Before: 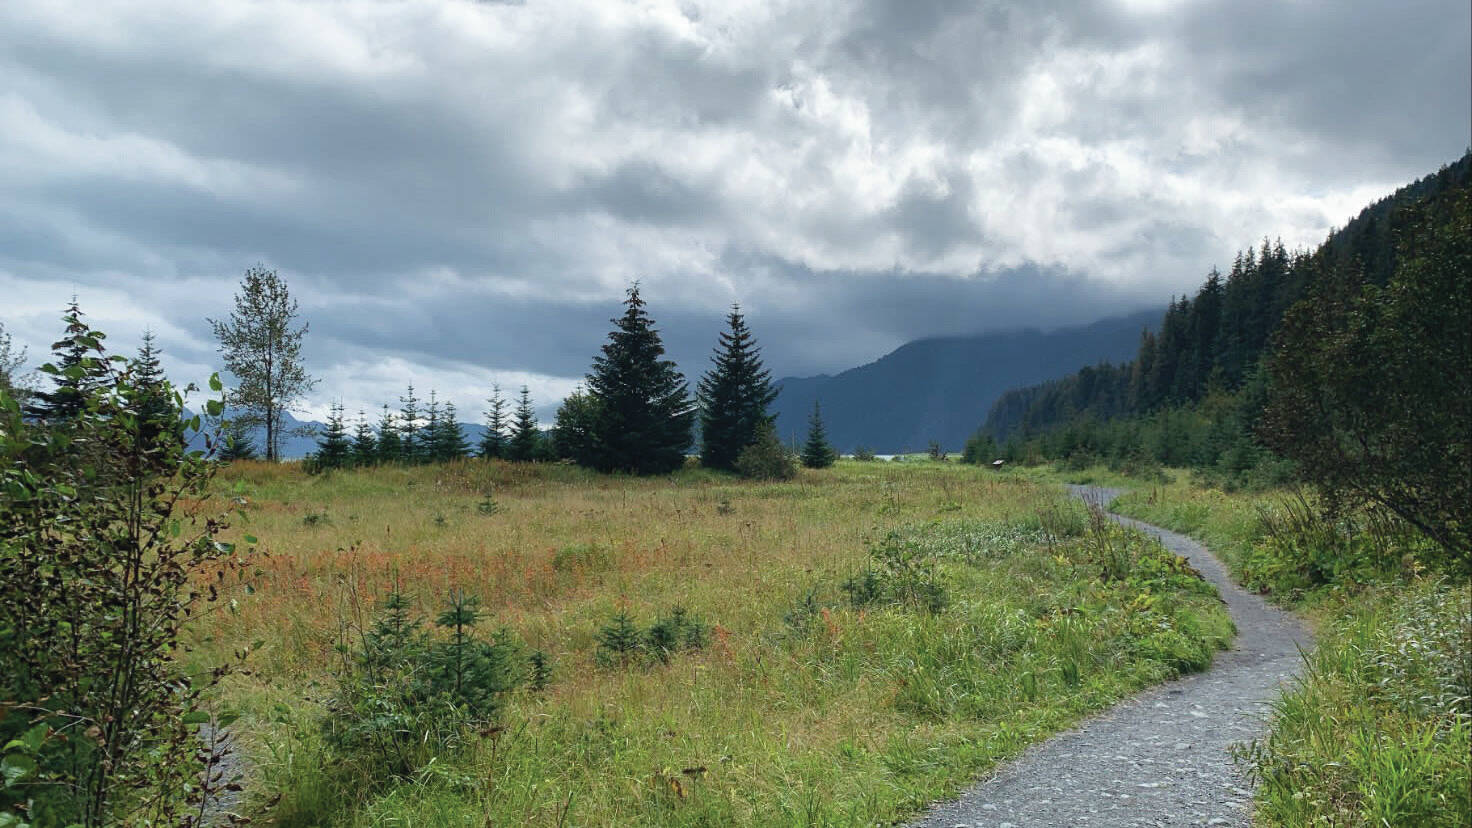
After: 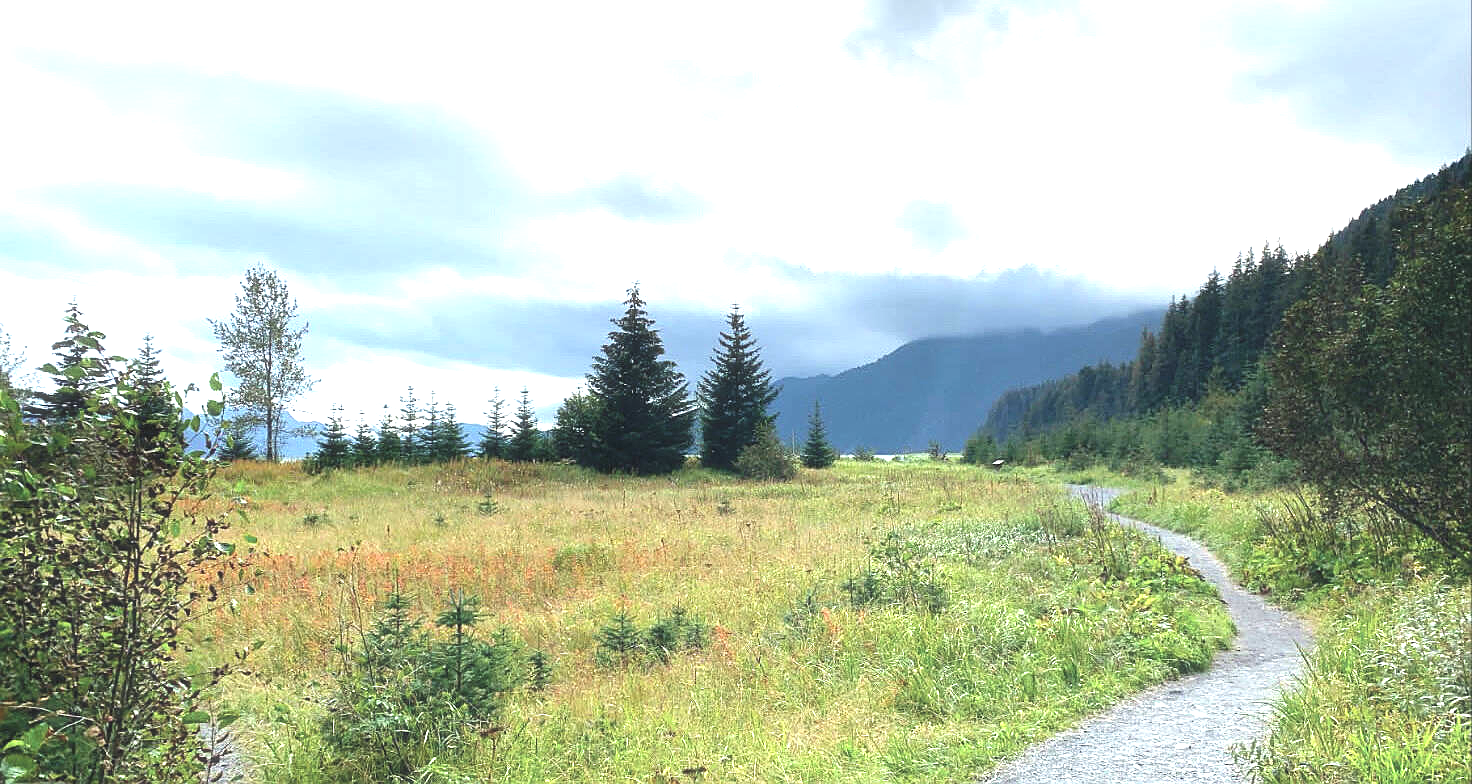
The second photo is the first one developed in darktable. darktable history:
crop and rotate: top 0.011%, bottom 5.274%
sharpen: radius 0.972, amount 0.603
haze removal: strength -0.059, compatibility mode true, adaptive false
exposure: black level correction 0, exposure 1.391 EV, compensate highlight preservation false
